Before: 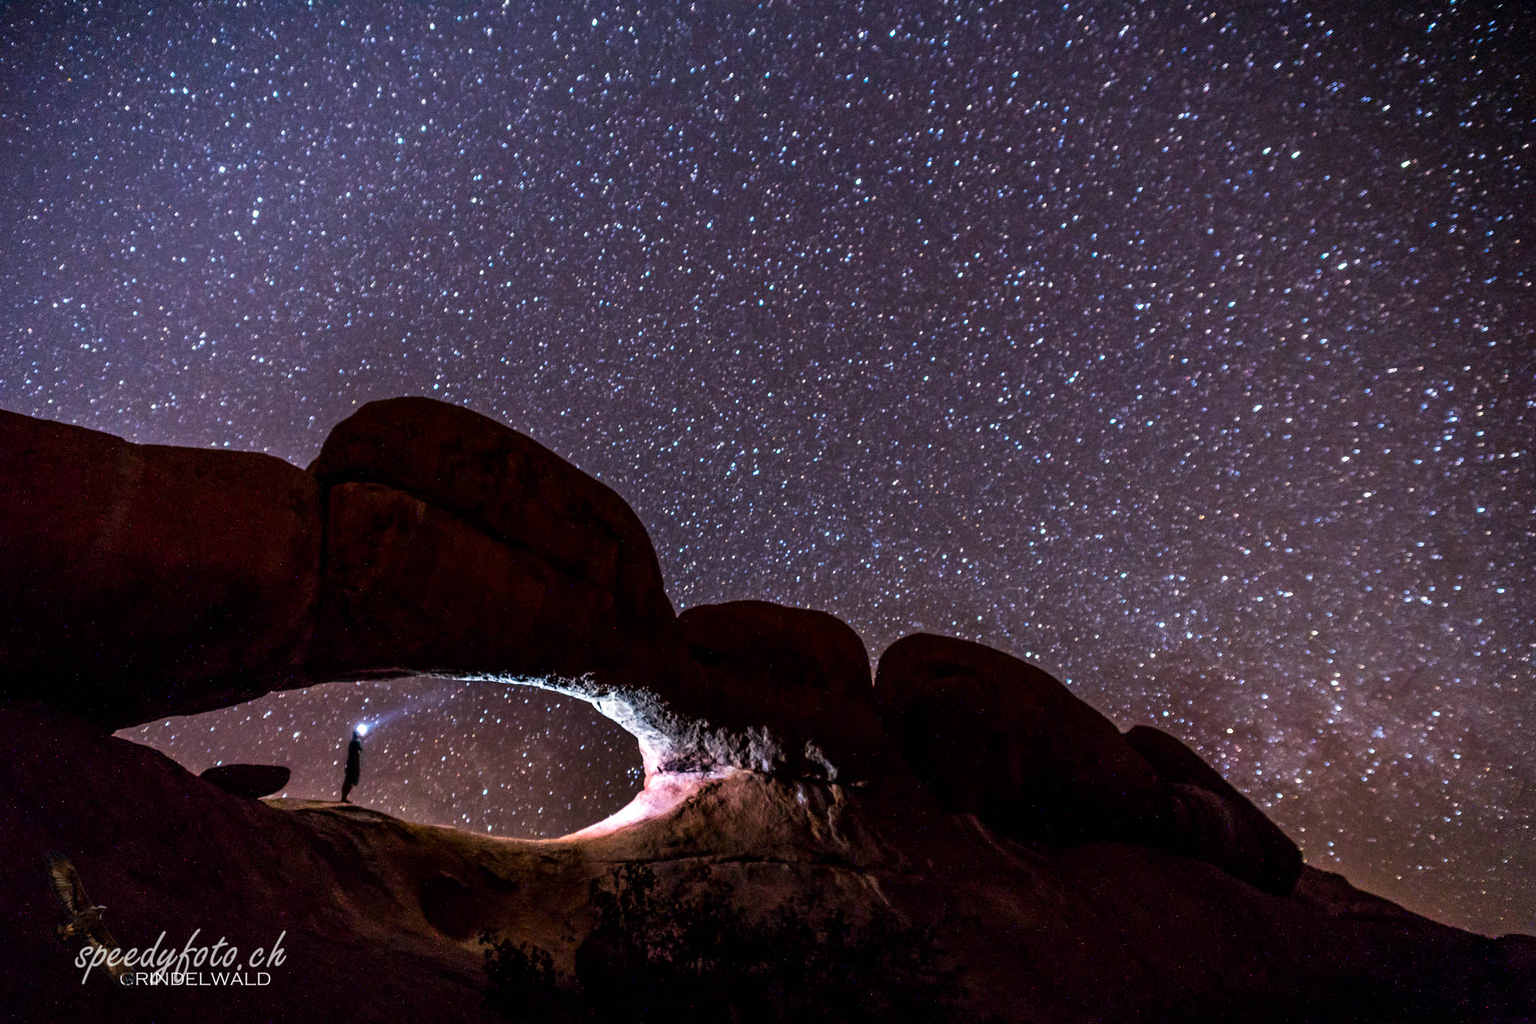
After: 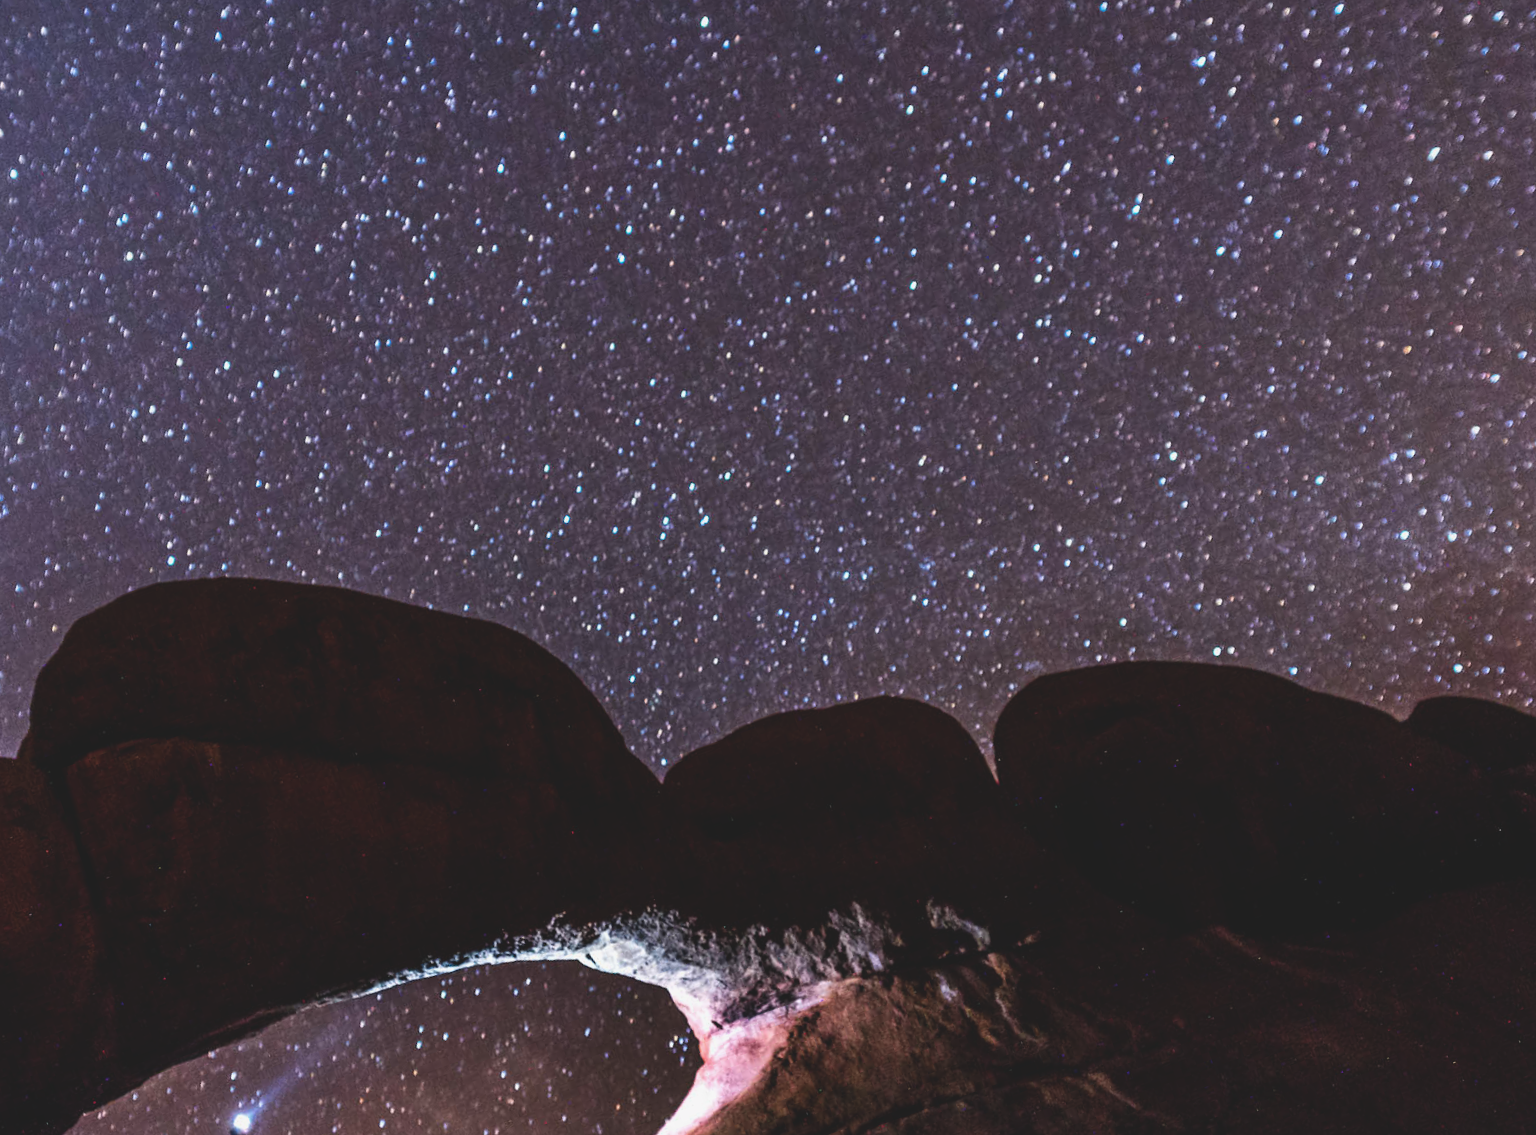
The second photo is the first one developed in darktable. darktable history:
exposure: black level correction -0.015, exposure -0.126 EV, compensate exposure bias true, compensate highlight preservation false
crop and rotate: angle 19.38°, left 6.783%, right 3.957%, bottom 1.058%
